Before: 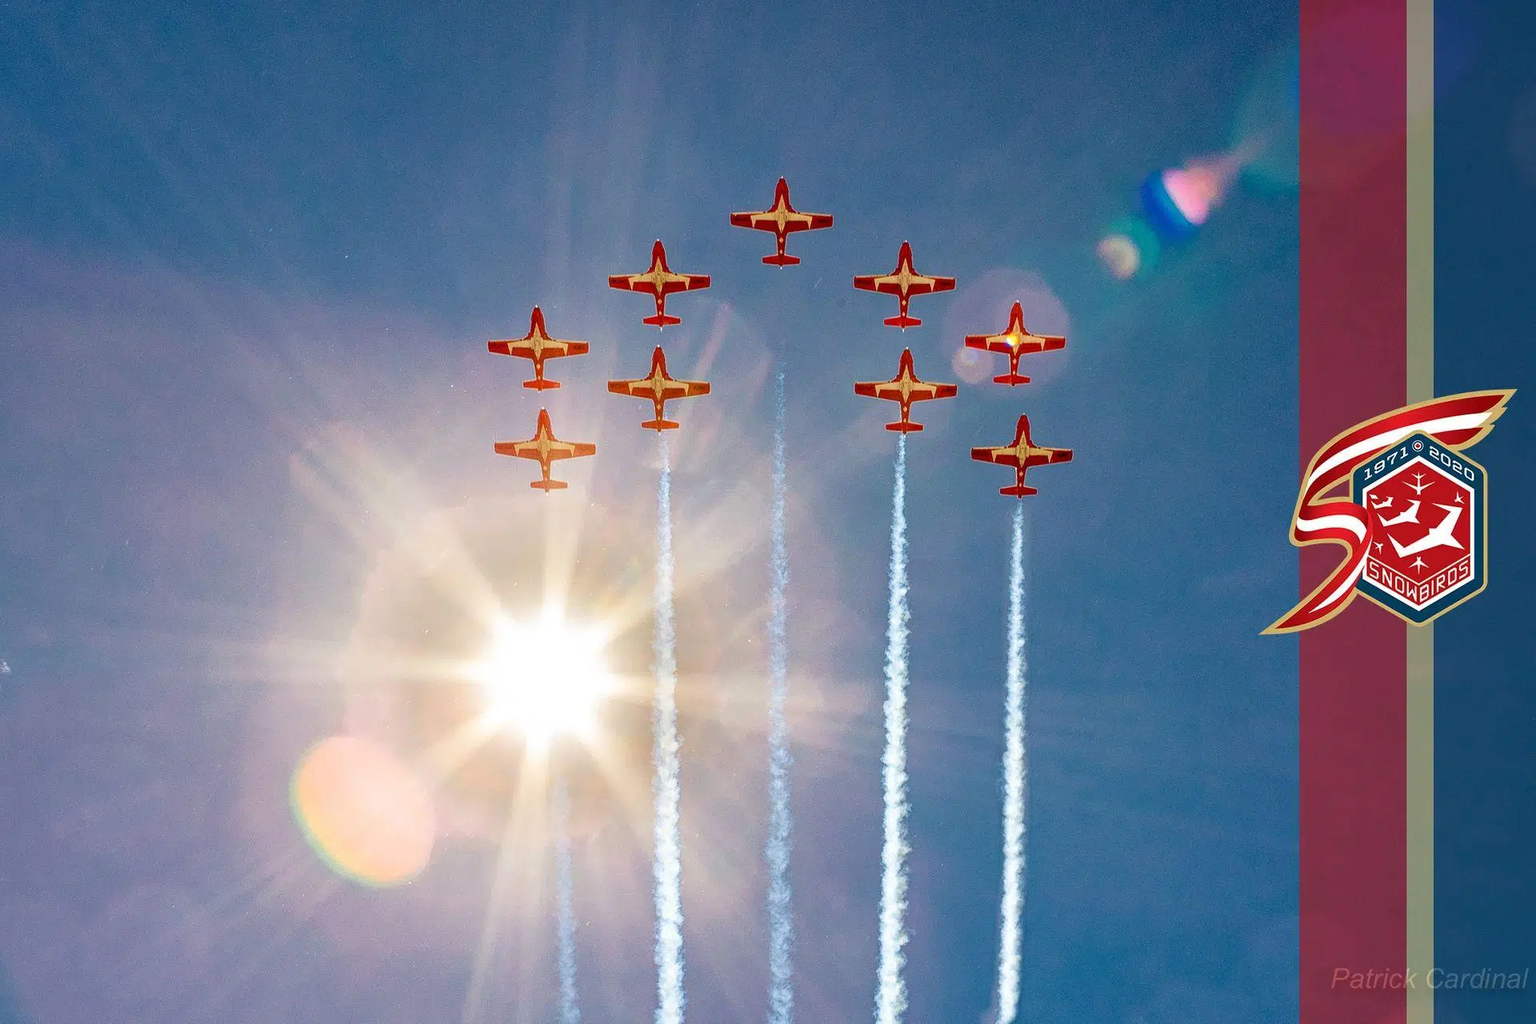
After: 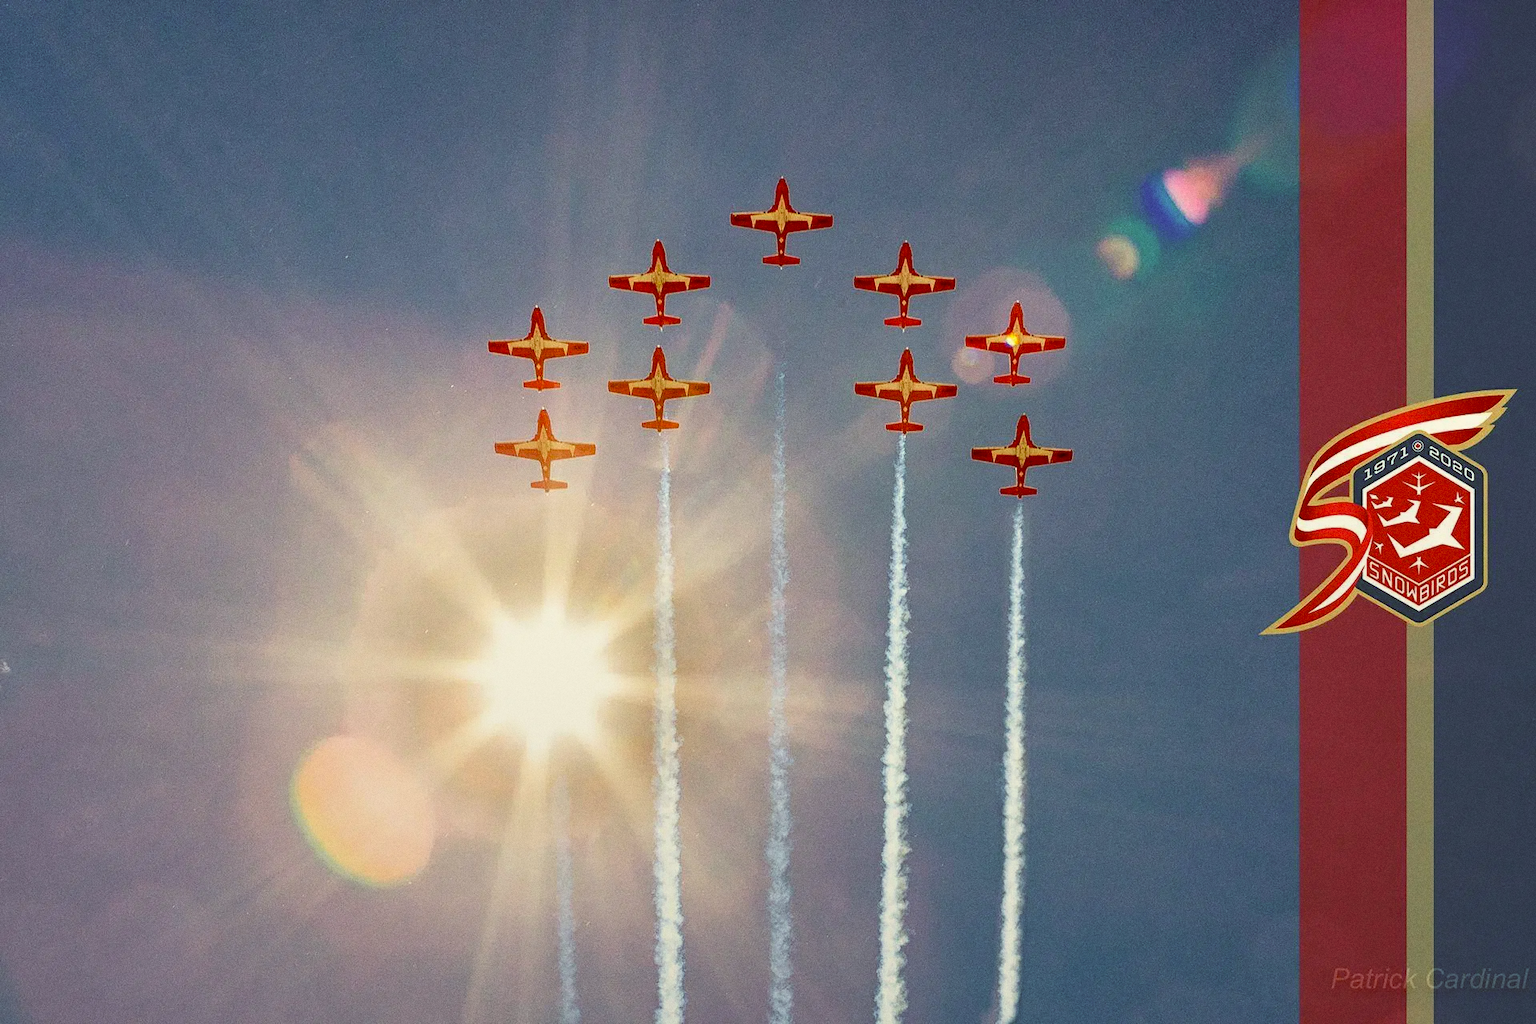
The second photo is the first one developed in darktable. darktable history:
color balance: lift [1.001, 1.007, 1, 0.993], gamma [1.023, 1.026, 1.01, 0.974], gain [0.964, 1.059, 1.073, 0.927]
graduated density: rotation -180°, offset 24.95
grain: coarseness 0.09 ISO
